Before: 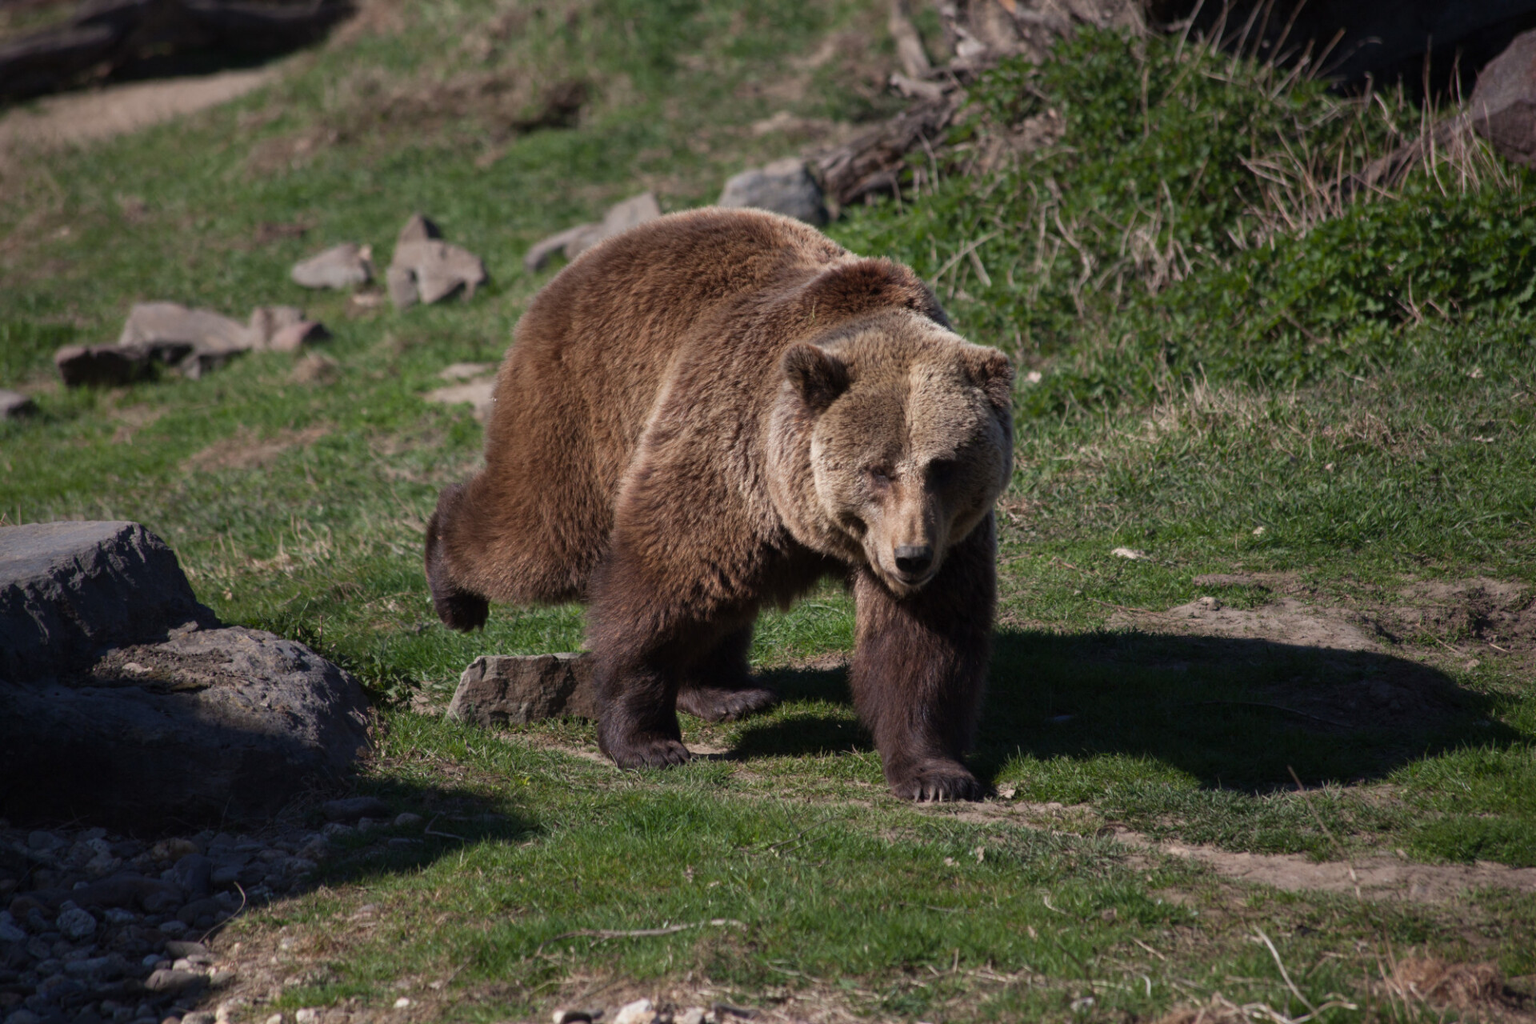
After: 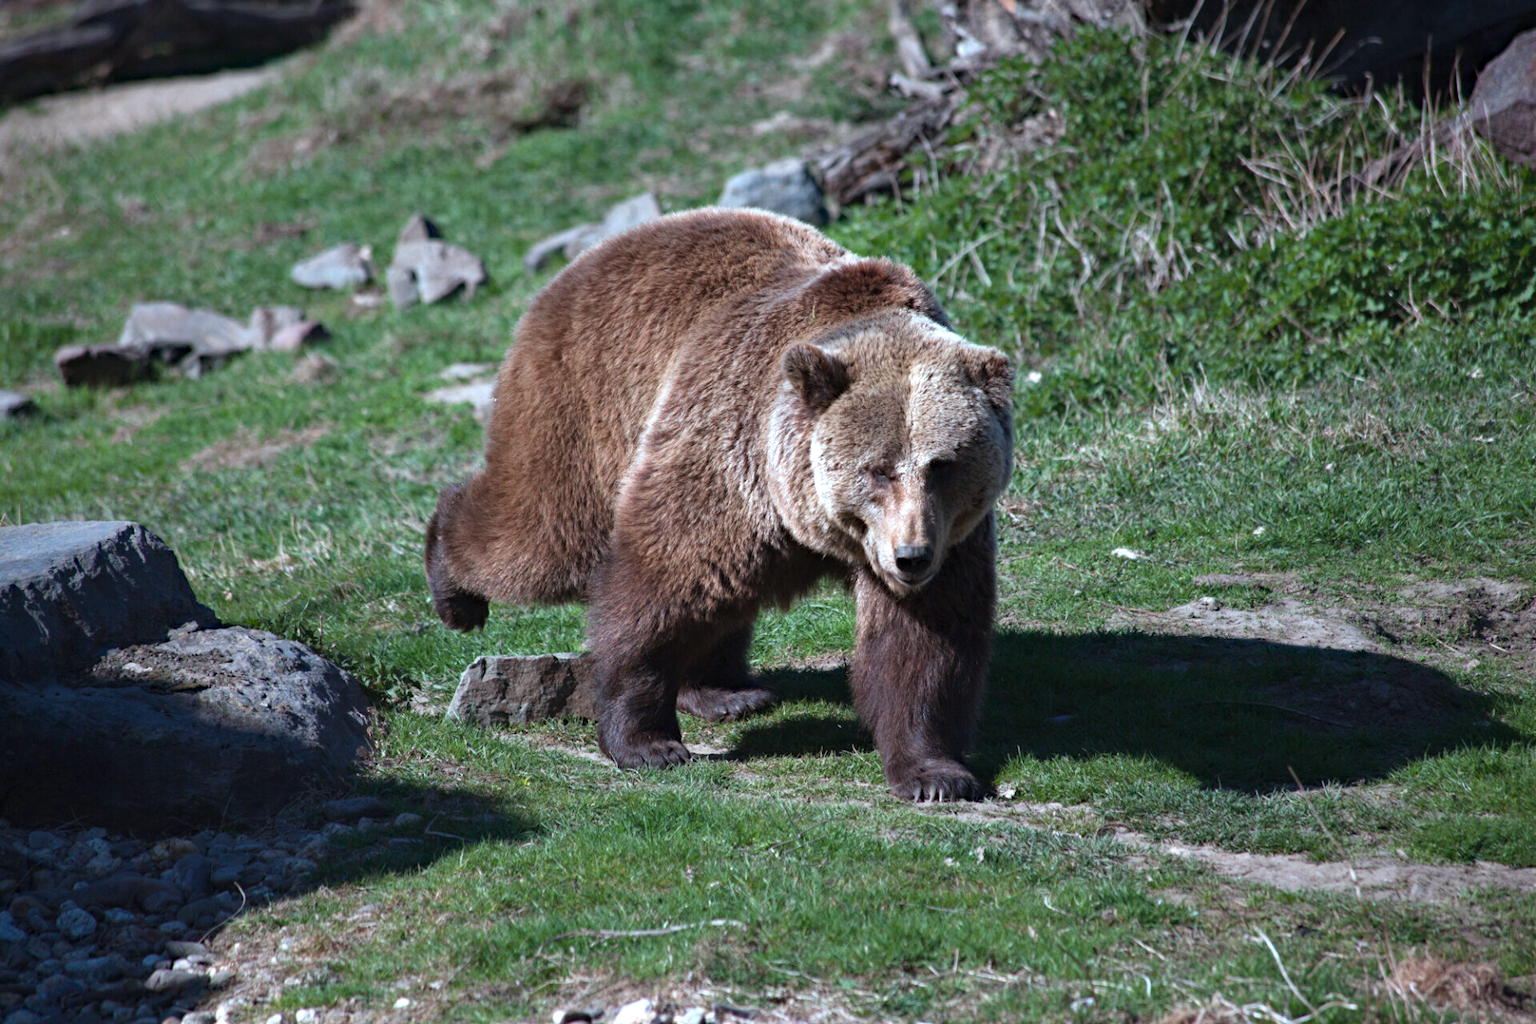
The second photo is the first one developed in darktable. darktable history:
tone equalizer: -7 EV 0.104 EV
exposure: black level correction 0, exposure 0.899 EV, compensate highlight preservation false
color correction: highlights a* -9.67, highlights b* -21.59
haze removal: compatibility mode true, adaptive false
